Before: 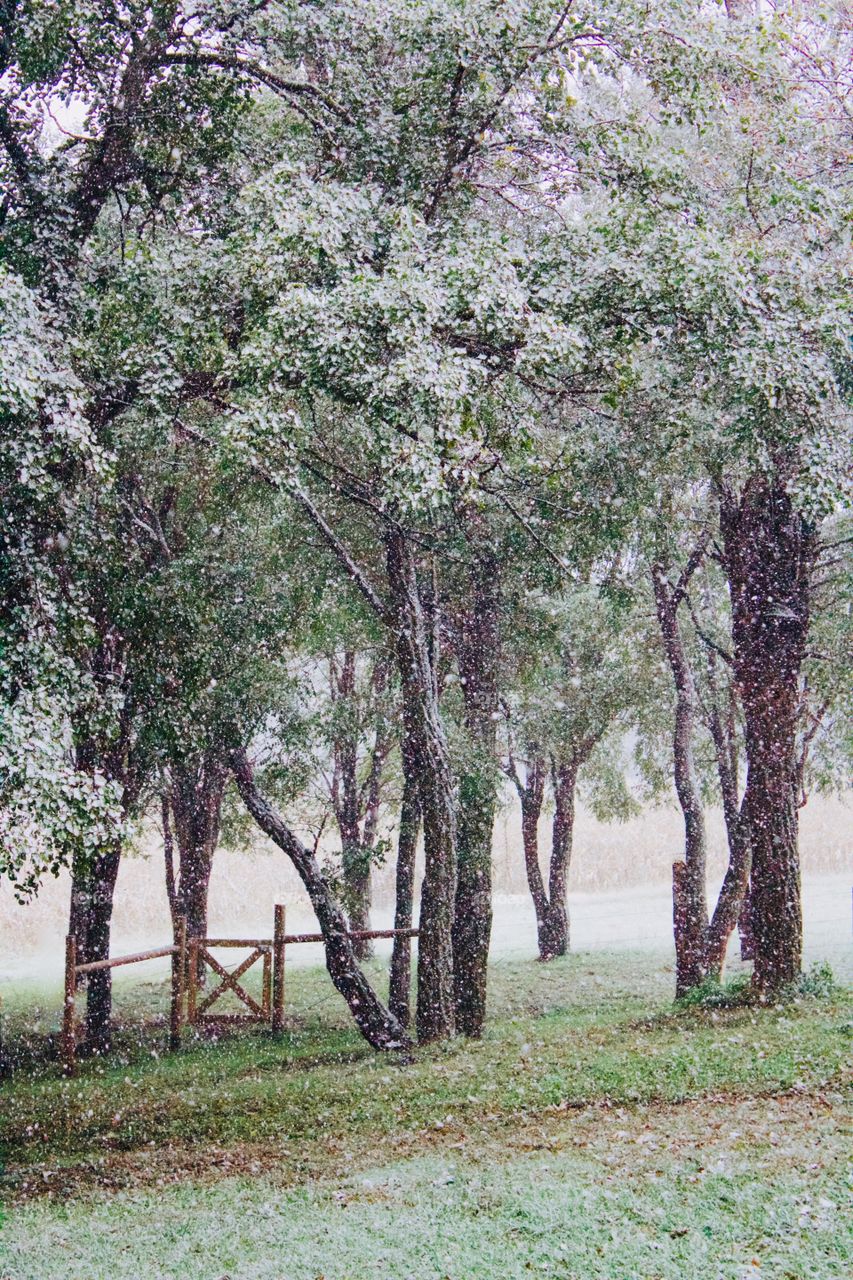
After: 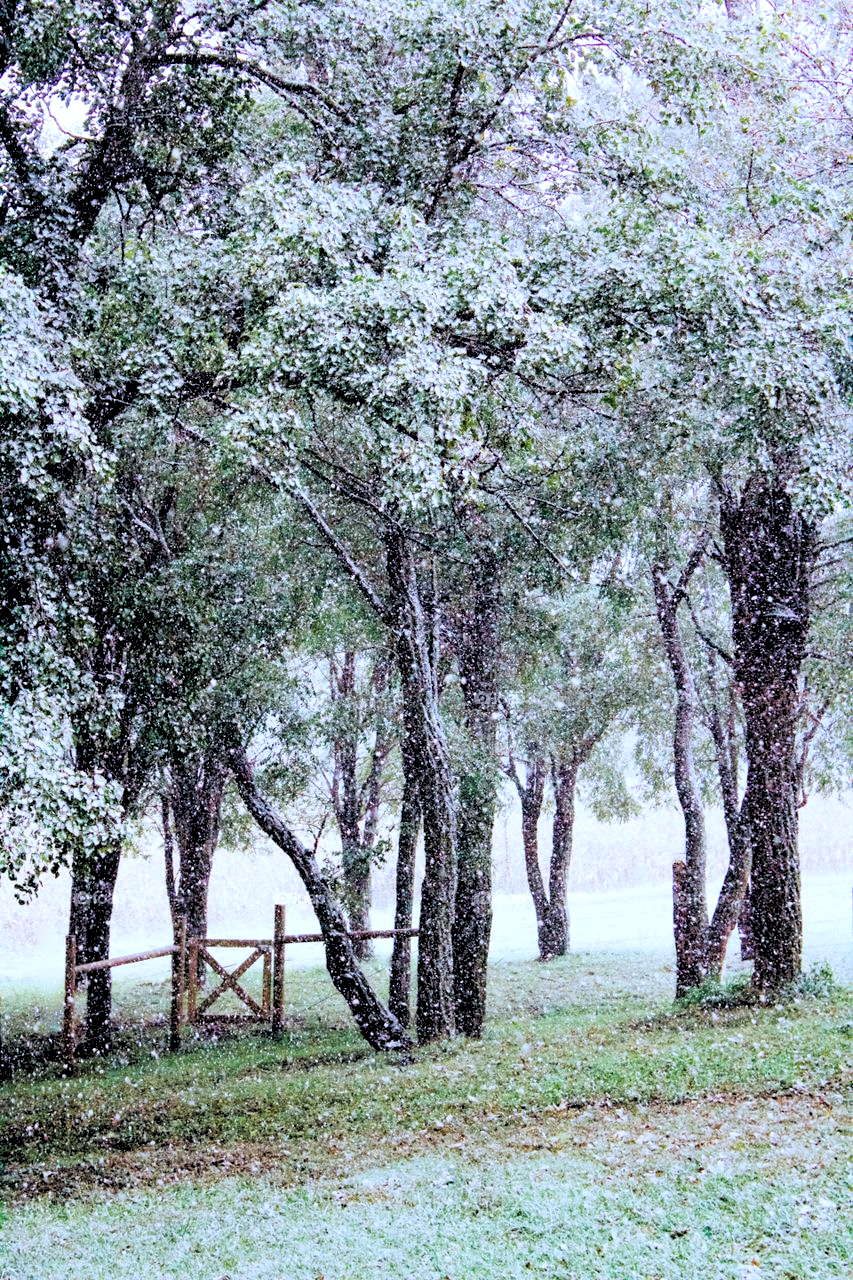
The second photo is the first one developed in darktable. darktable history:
exposure: exposure 0.3 EV, compensate highlight preservation false
rgb levels: levels [[0.029, 0.461, 0.922], [0, 0.5, 1], [0, 0.5, 1]]
white balance: red 0.931, blue 1.11
